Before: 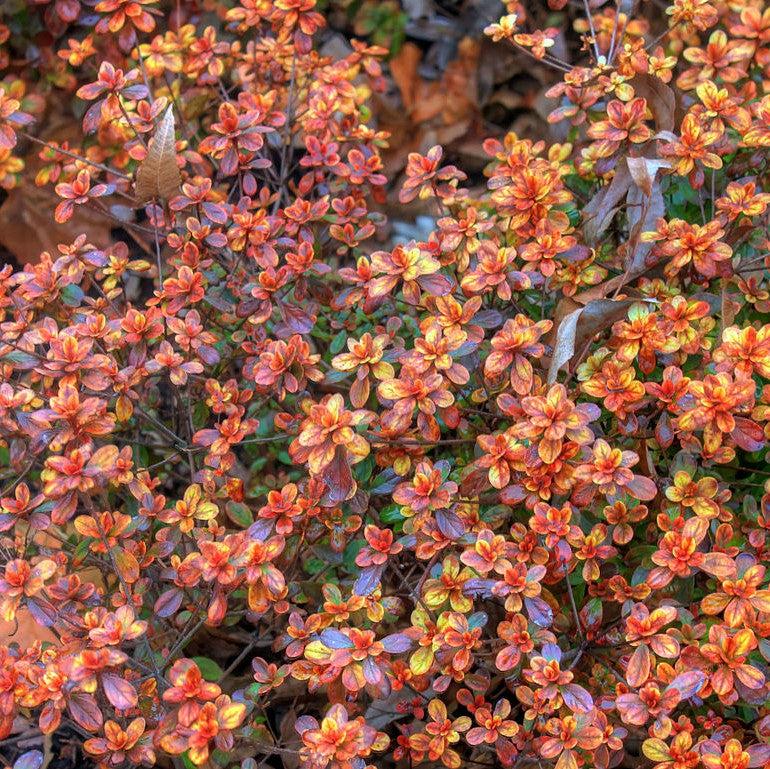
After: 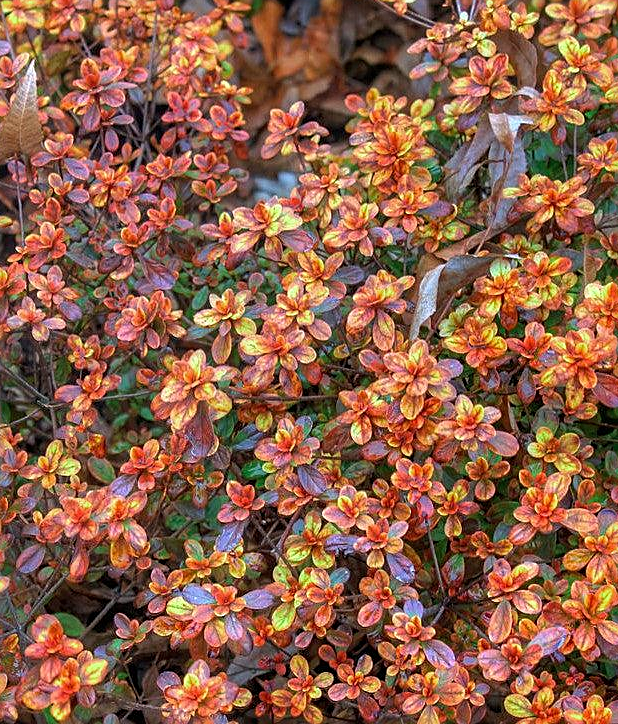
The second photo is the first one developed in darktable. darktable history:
sharpen: on, module defaults
crop and rotate: left 17.965%, top 5.814%, right 1.762%
color zones: curves: ch2 [(0, 0.5) (0.143, 0.517) (0.286, 0.571) (0.429, 0.522) (0.571, 0.5) (0.714, 0.5) (0.857, 0.5) (1, 0.5)]
